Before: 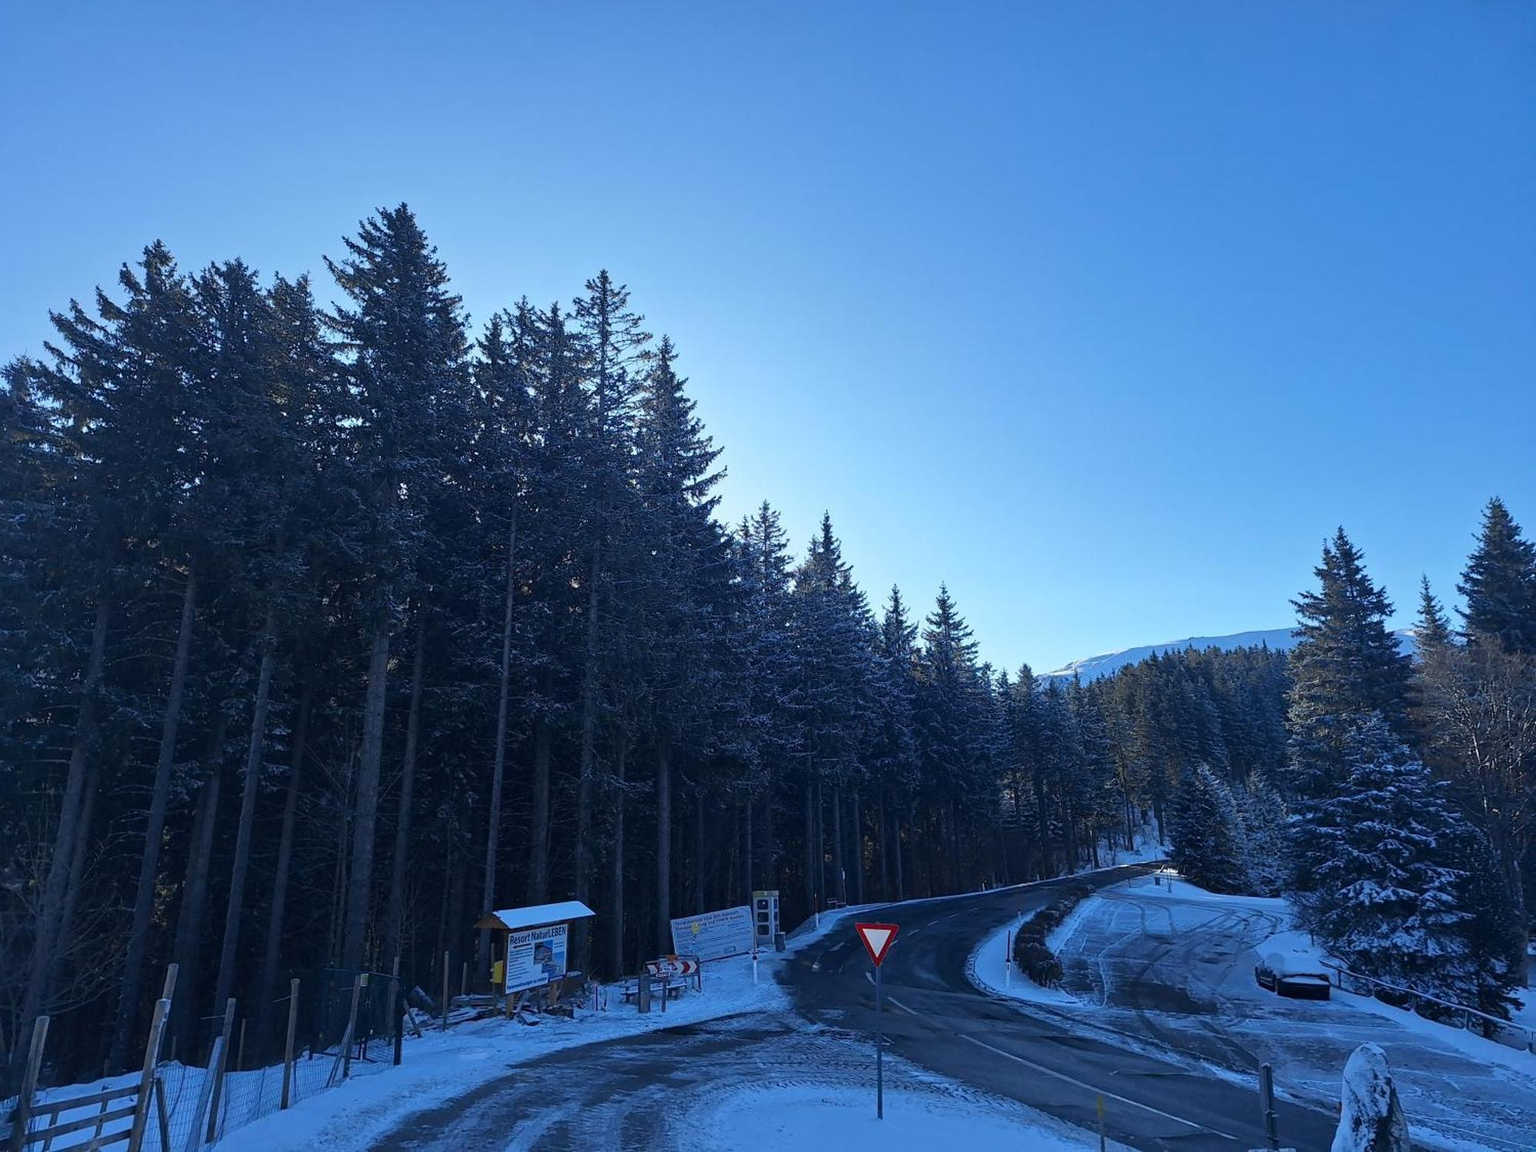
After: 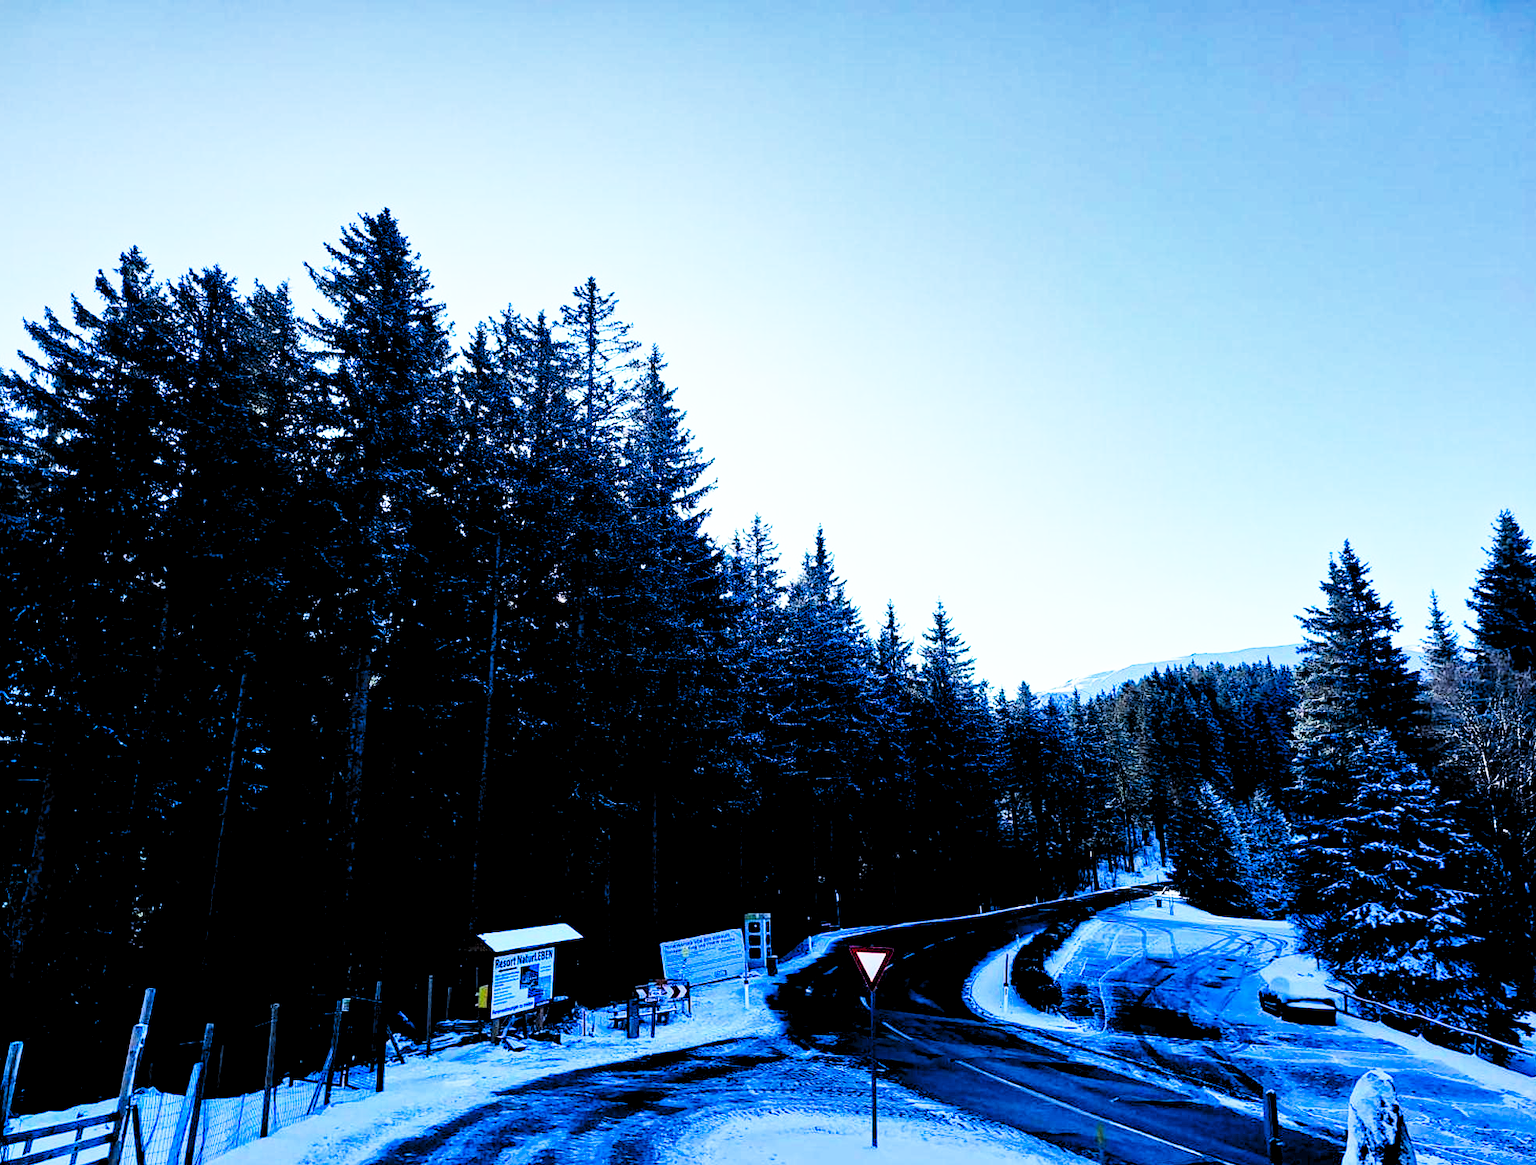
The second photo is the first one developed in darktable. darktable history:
crop and rotate: left 1.774%, right 0.633%, bottom 1.28%
vignetting: fall-off start 116.67%, fall-off radius 59.26%, brightness -0.31, saturation -0.056
tone curve: curves: ch0 [(0, 0) (0.003, 0.003) (0.011, 0.006) (0.025, 0.01) (0.044, 0.016) (0.069, 0.02) (0.1, 0.025) (0.136, 0.034) (0.177, 0.051) (0.224, 0.08) (0.277, 0.131) (0.335, 0.209) (0.399, 0.328) (0.468, 0.47) (0.543, 0.629) (0.623, 0.788) (0.709, 0.903) (0.801, 0.965) (0.898, 0.989) (1, 1)], preserve colors none
local contrast: highlights 100%, shadows 100%, detail 120%, midtone range 0.2
rgb levels: levels [[0.027, 0.429, 0.996], [0, 0.5, 1], [0, 0.5, 1]]
shadows and highlights: radius 264.75, soften with gaussian
